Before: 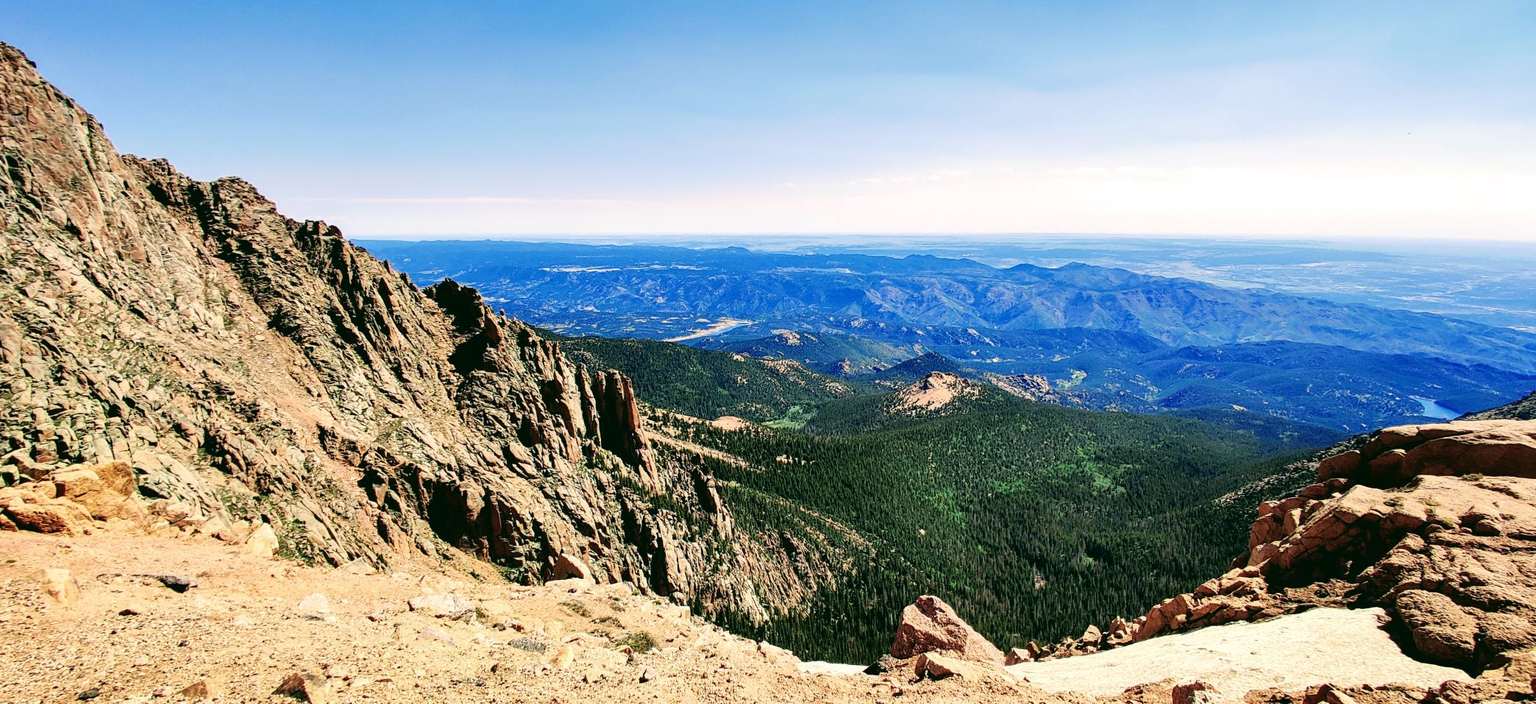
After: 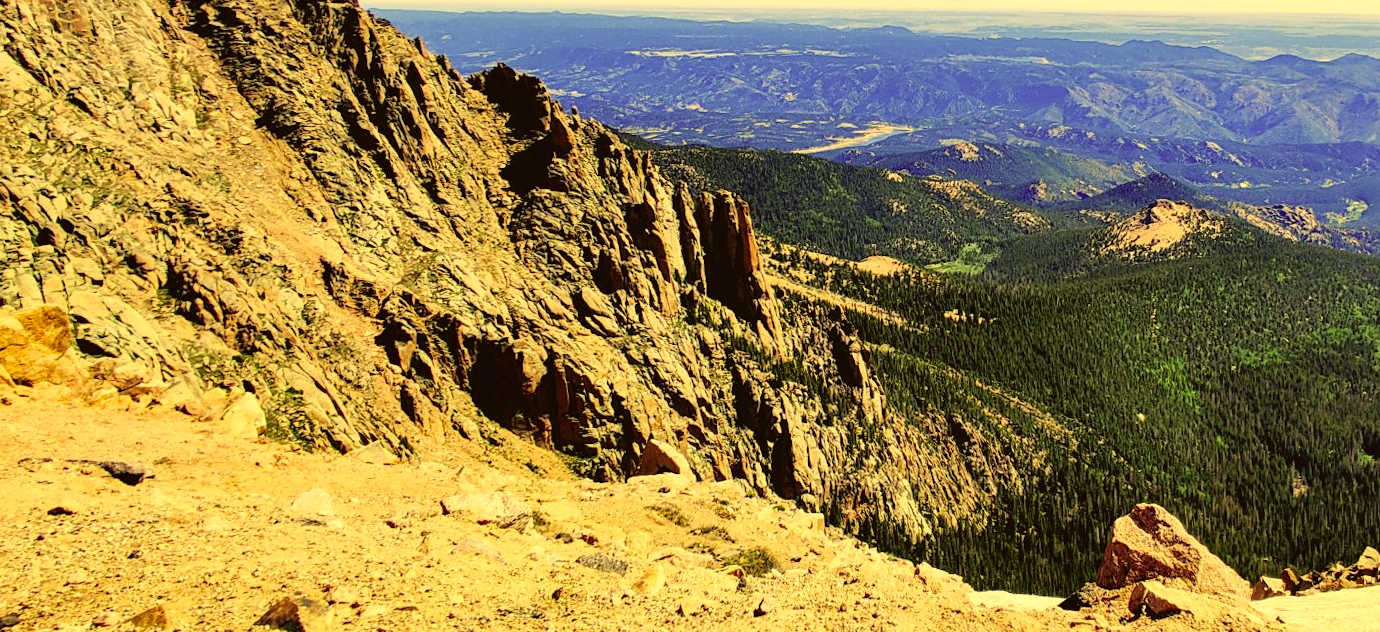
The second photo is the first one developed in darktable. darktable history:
color correction: highlights a* -0.482, highlights b* 40, shadows a* 9.8, shadows b* -0.161
crop and rotate: angle -0.82°, left 3.85%, top 31.828%, right 27.992%
